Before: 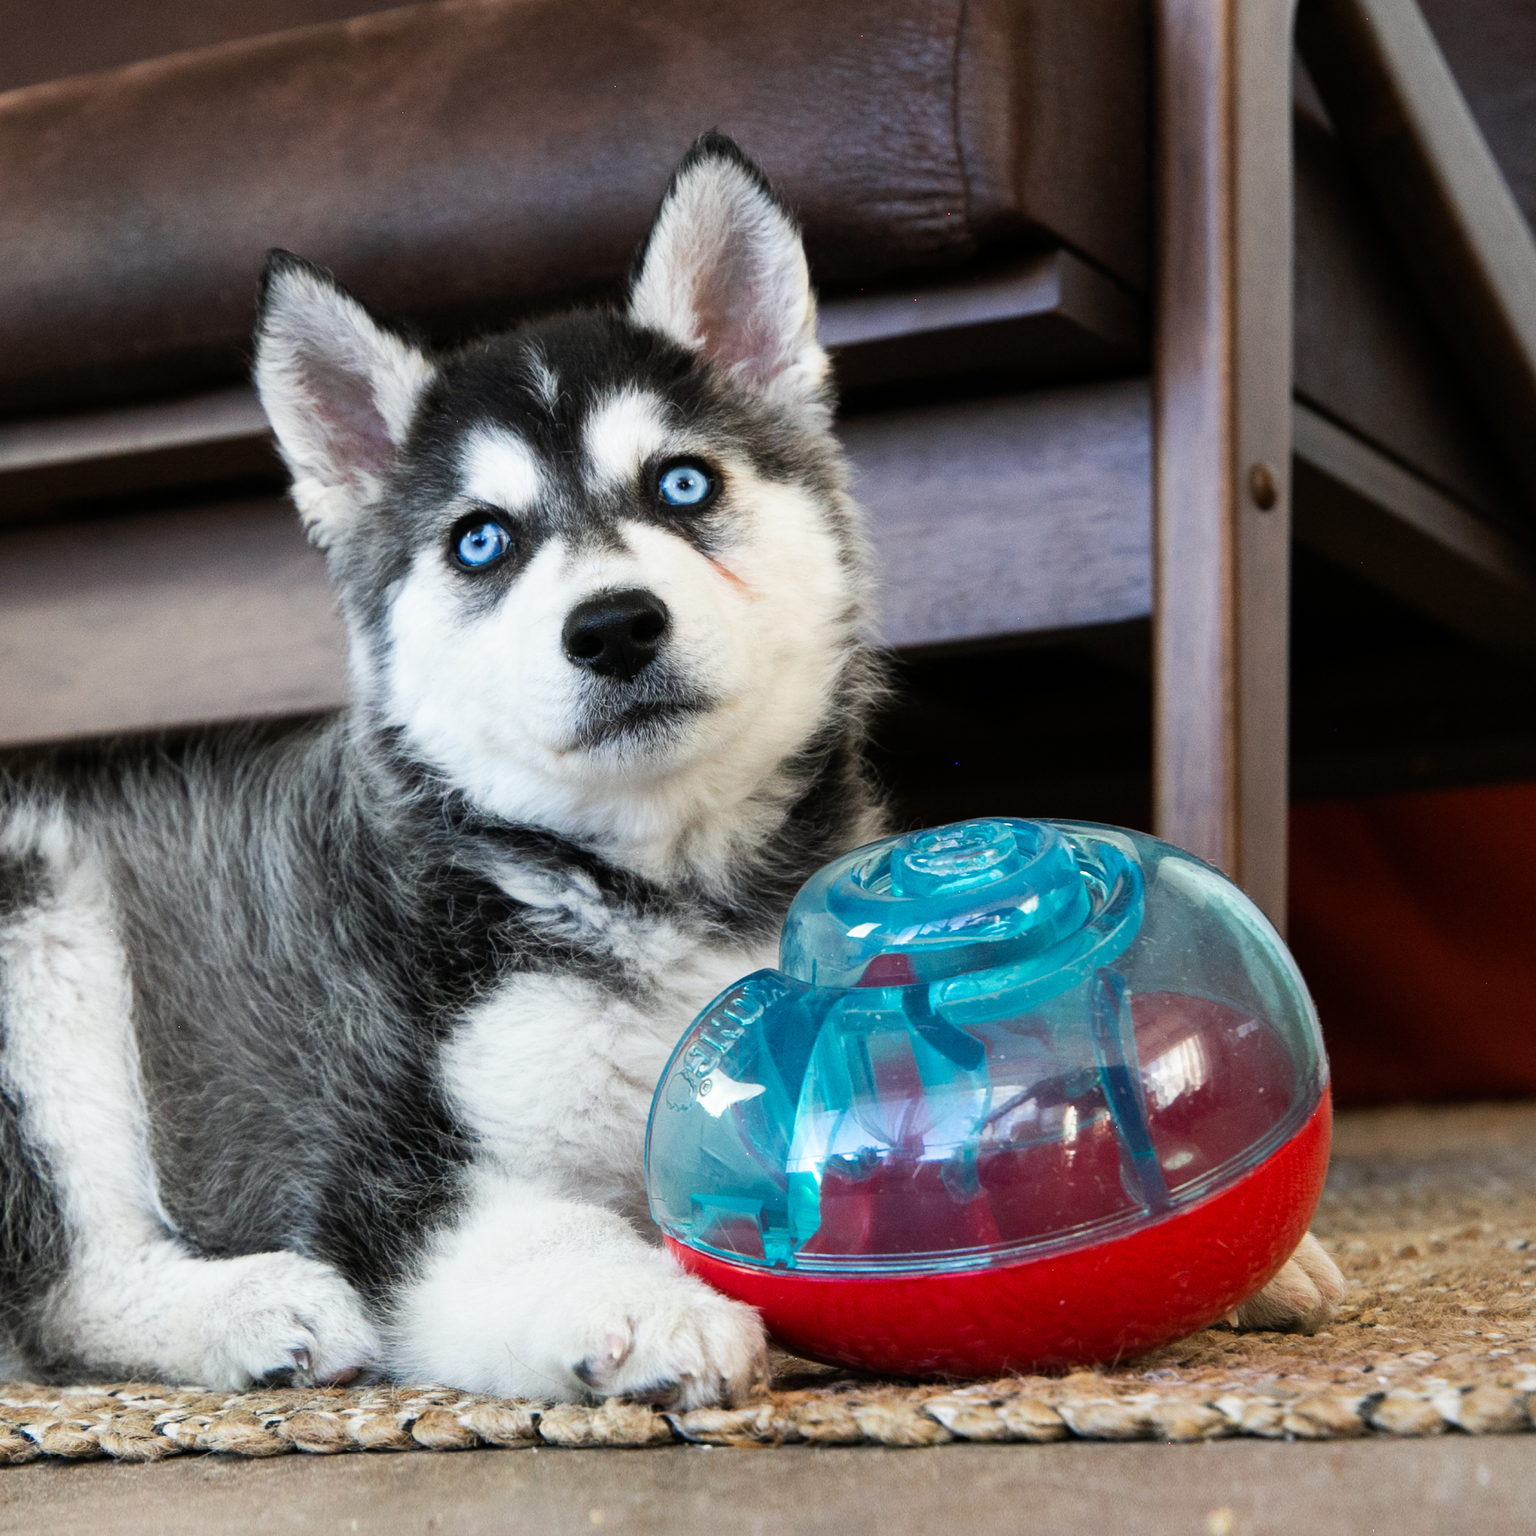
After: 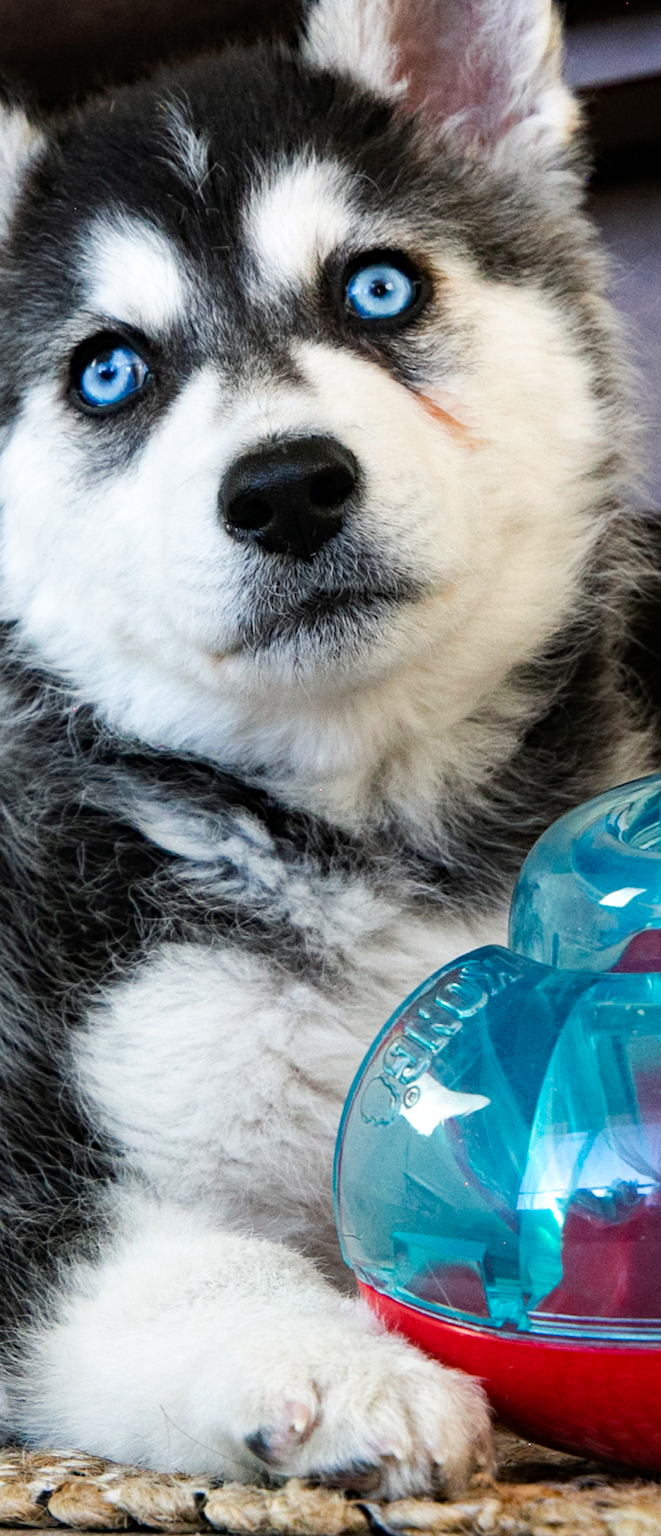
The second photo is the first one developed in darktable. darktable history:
crop and rotate: left 21.77%, top 18.528%, right 44.676%, bottom 2.997%
rotate and perspective: rotation 0.062°, lens shift (vertical) 0.115, lens shift (horizontal) -0.133, crop left 0.047, crop right 0.94, crop top 0.061, crop bottom 0.94
haze removal: strength 0.29, distance 0.25, compatibility mode true, adaptive false
tone equalizer: on, module defaults
